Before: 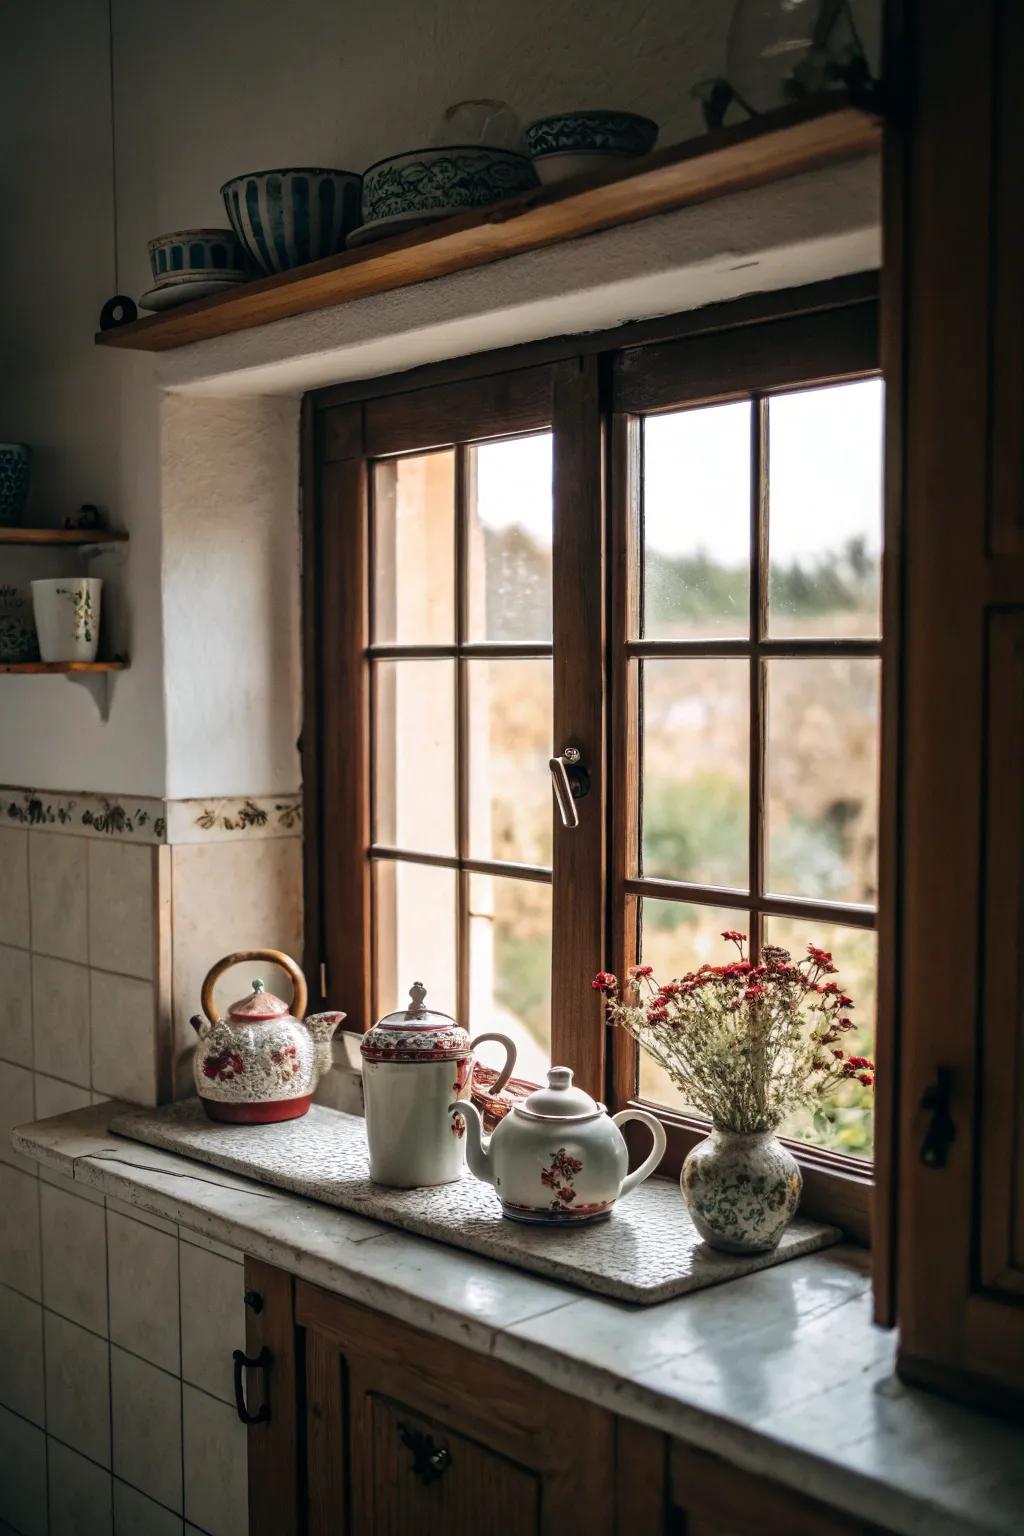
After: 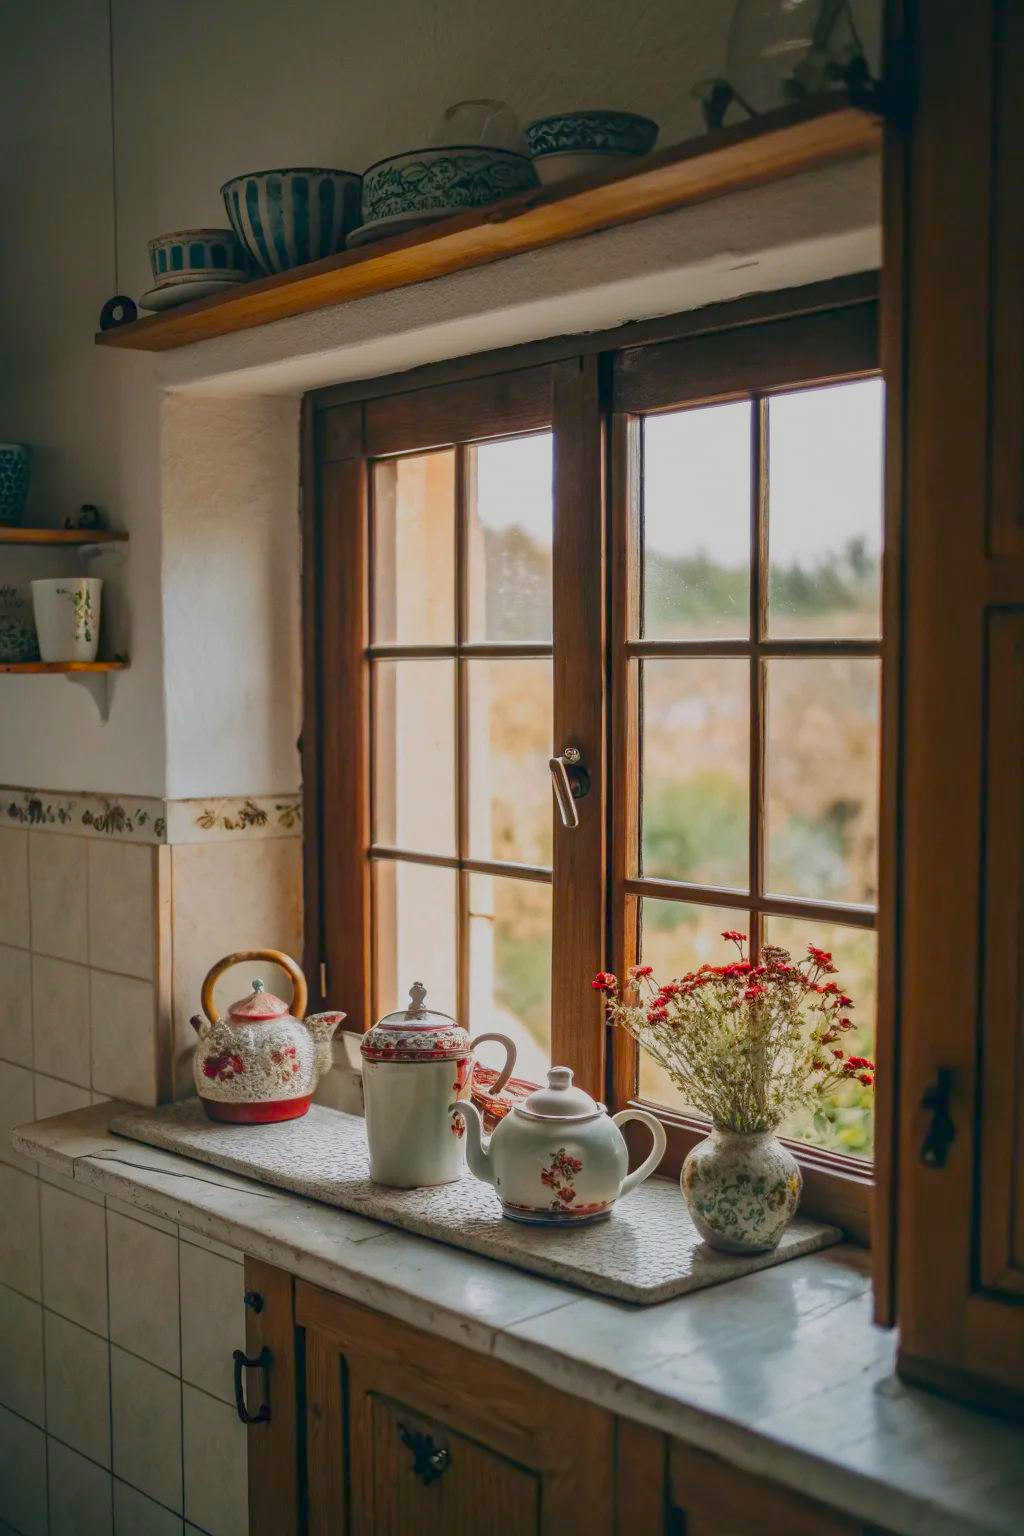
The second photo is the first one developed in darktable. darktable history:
color balance rgb: perceptual saturation grading › global saturation 29.716%, contrast -29.487%
